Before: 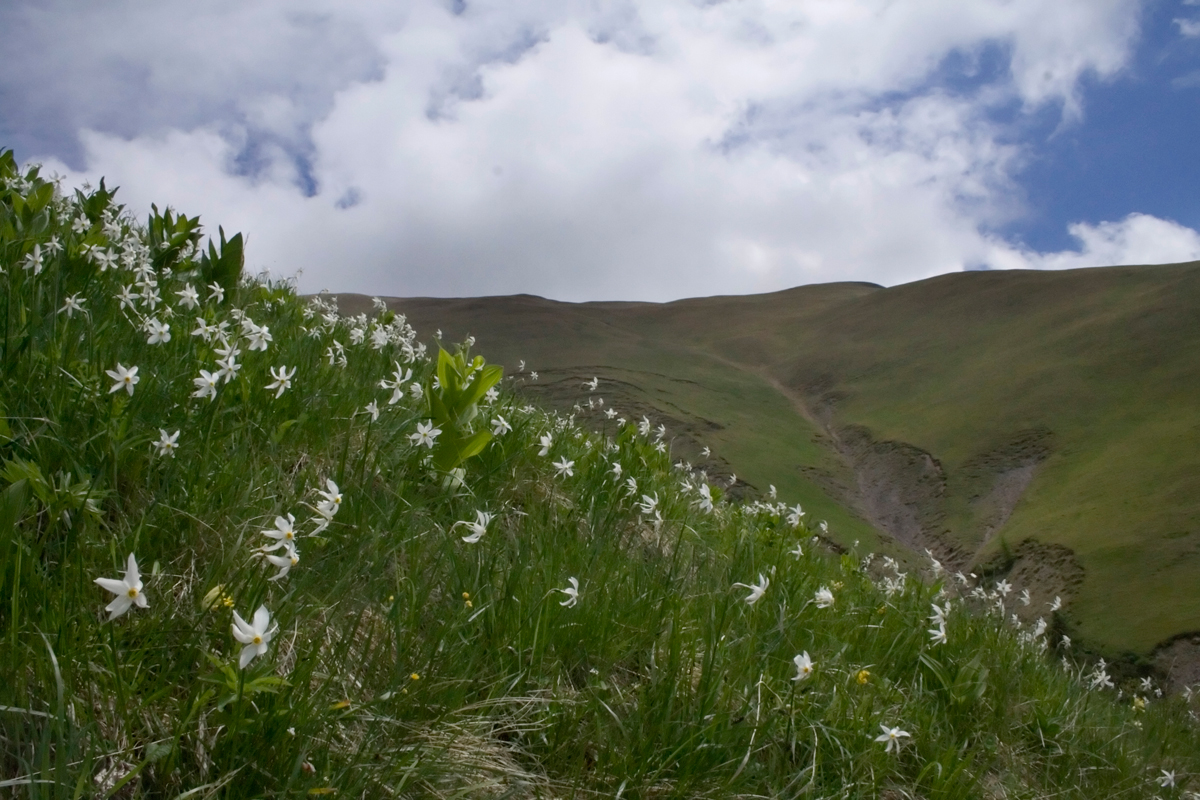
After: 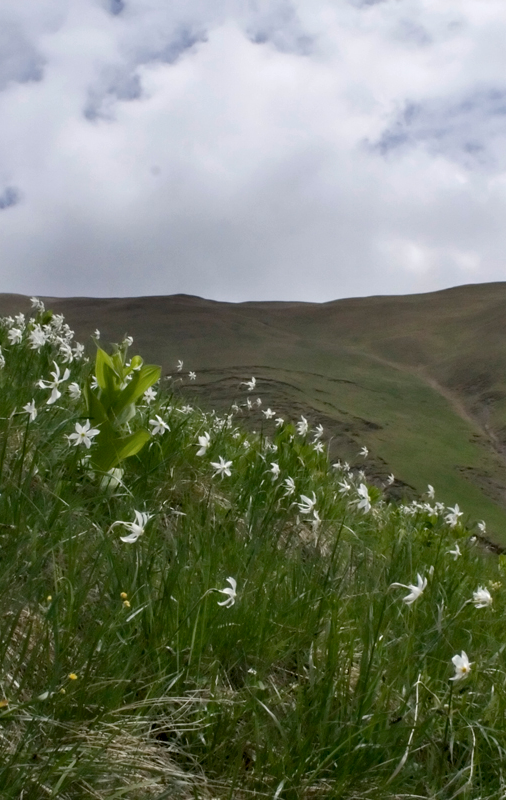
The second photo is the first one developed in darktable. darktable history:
crop: left 28.583%, right 29.231%
exposure: compensate highlight preservation false
contrast equalizer: y [[0.535, 0.543, 0.548, 0.548, 0.542, 0.532], [0.5 ×6], [0.5 ×6], [0 ×6], [0 ×6]]
